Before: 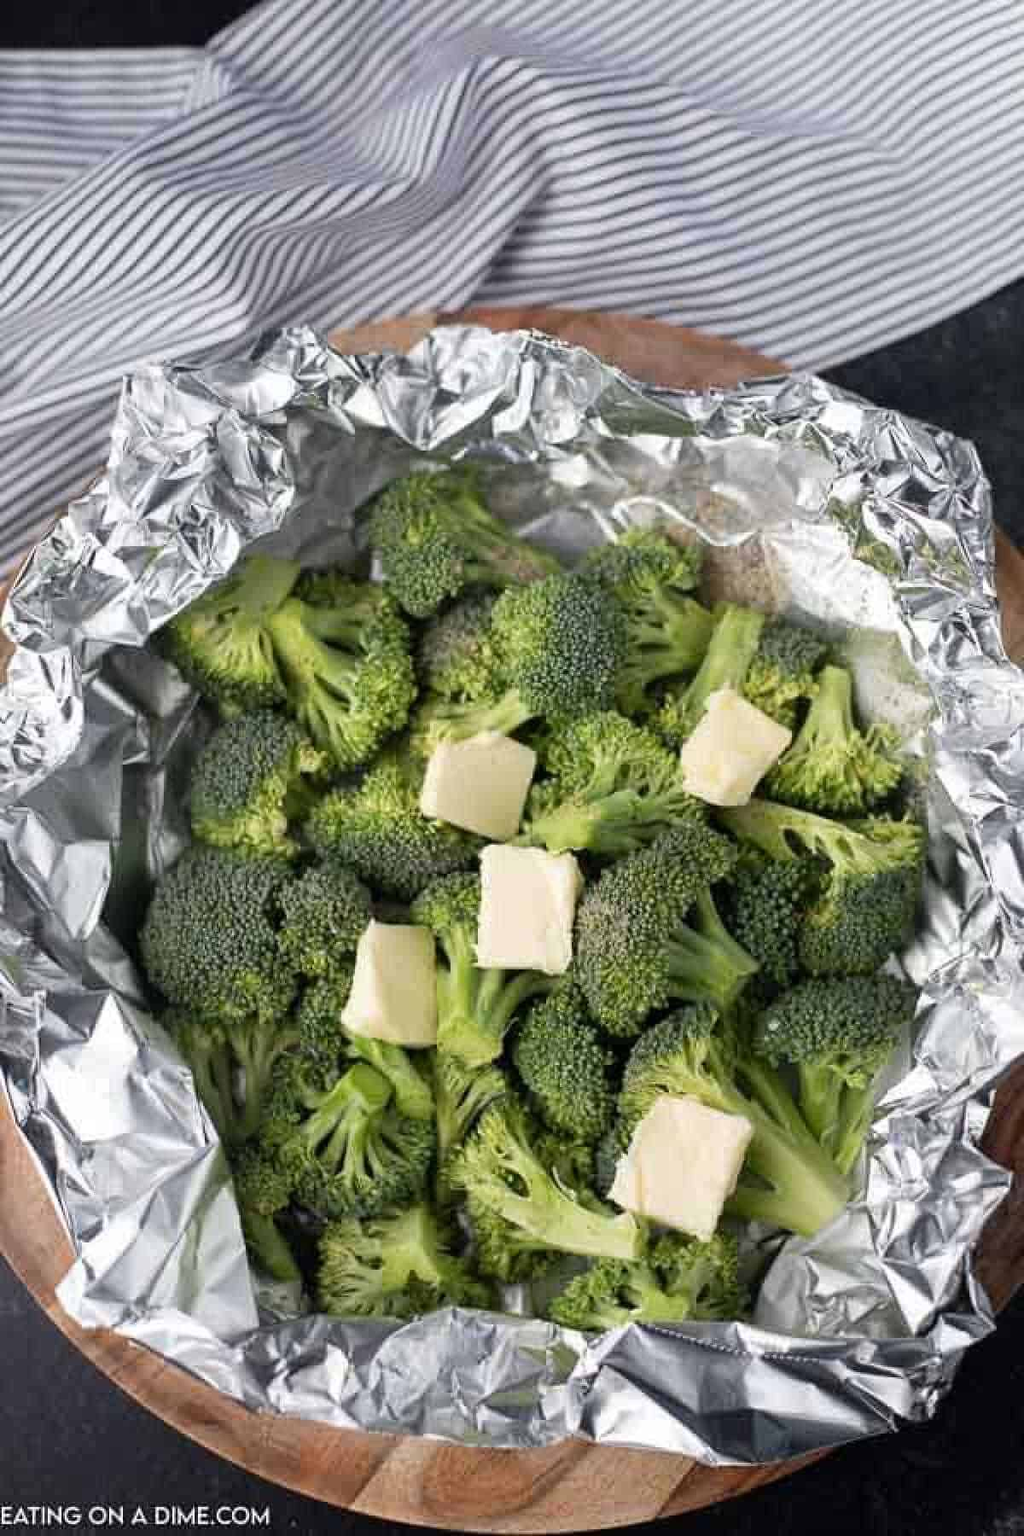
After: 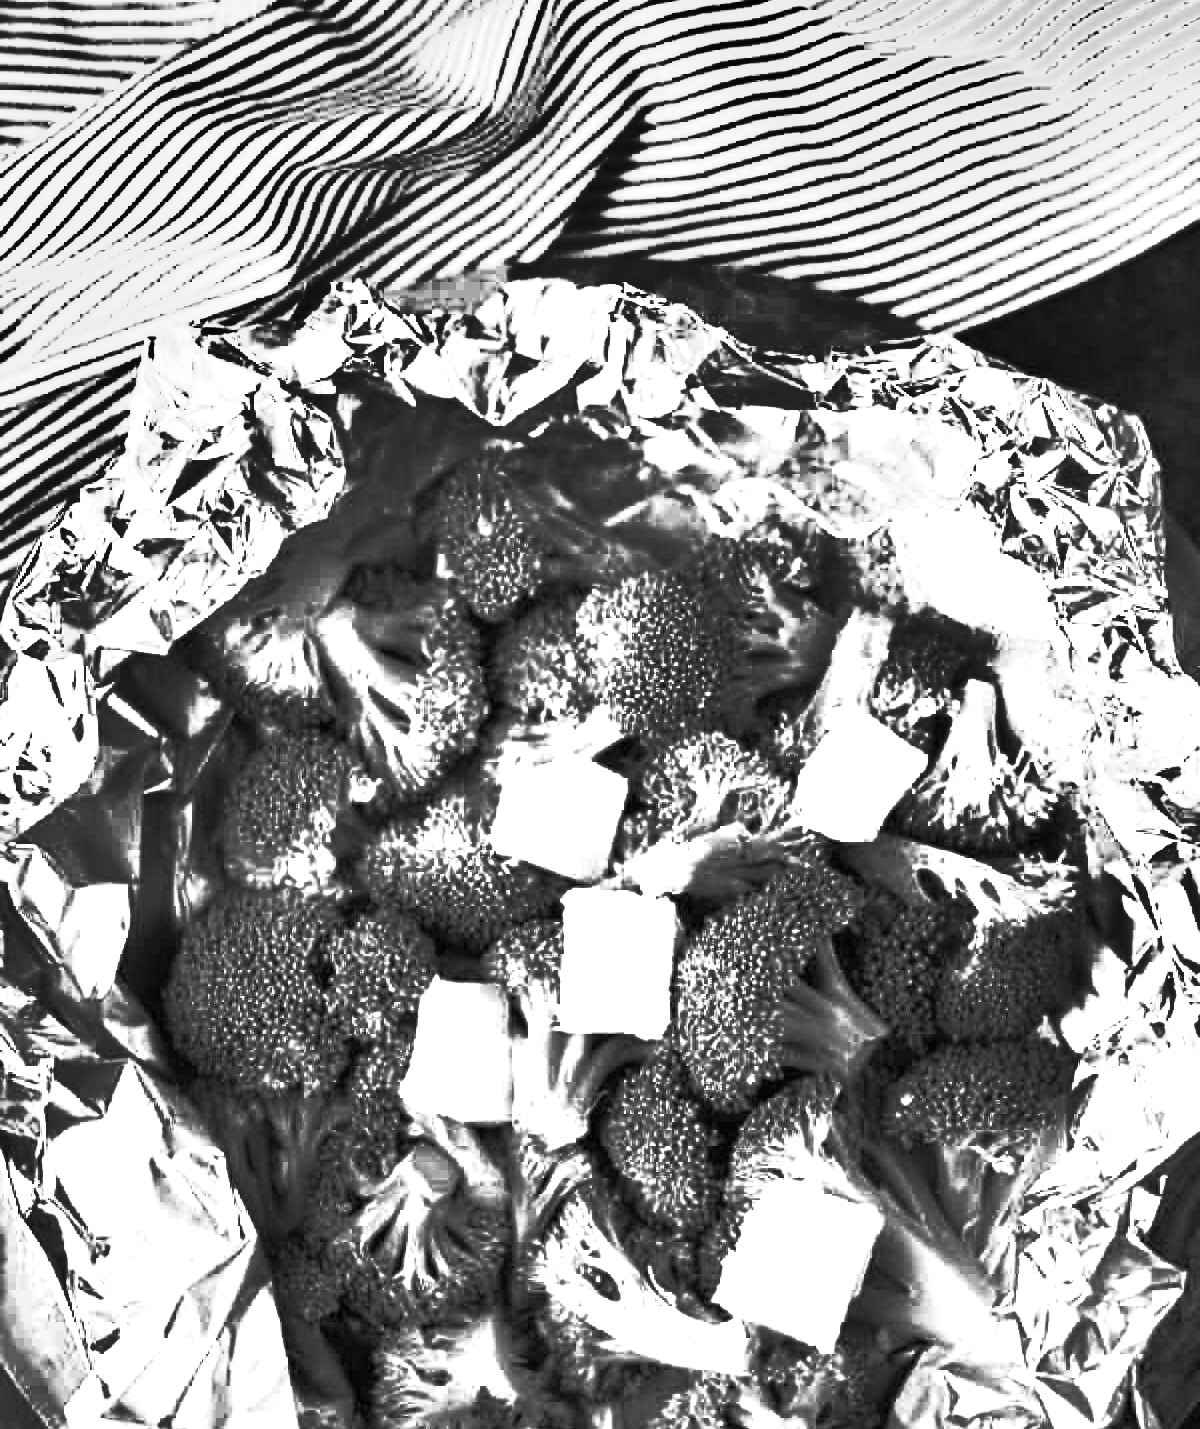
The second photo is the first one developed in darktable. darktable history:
exposure: black level correction 0, exposure 1.388 EV, compensate exposure bias true, compensate highlight preservation false
crop and rotate: top 5.667%, bottom 14.937%
base curve: curves: ch0 [(0, 0) (0.564, 0.291) (0.802, 0.731) (1, 1)]
monochrome: a -74.22, b 78.2
shadows and highlights: radius 171.16, shadows 27, white point adjustment 3.13, highlights -67.95, soften with gaussian
